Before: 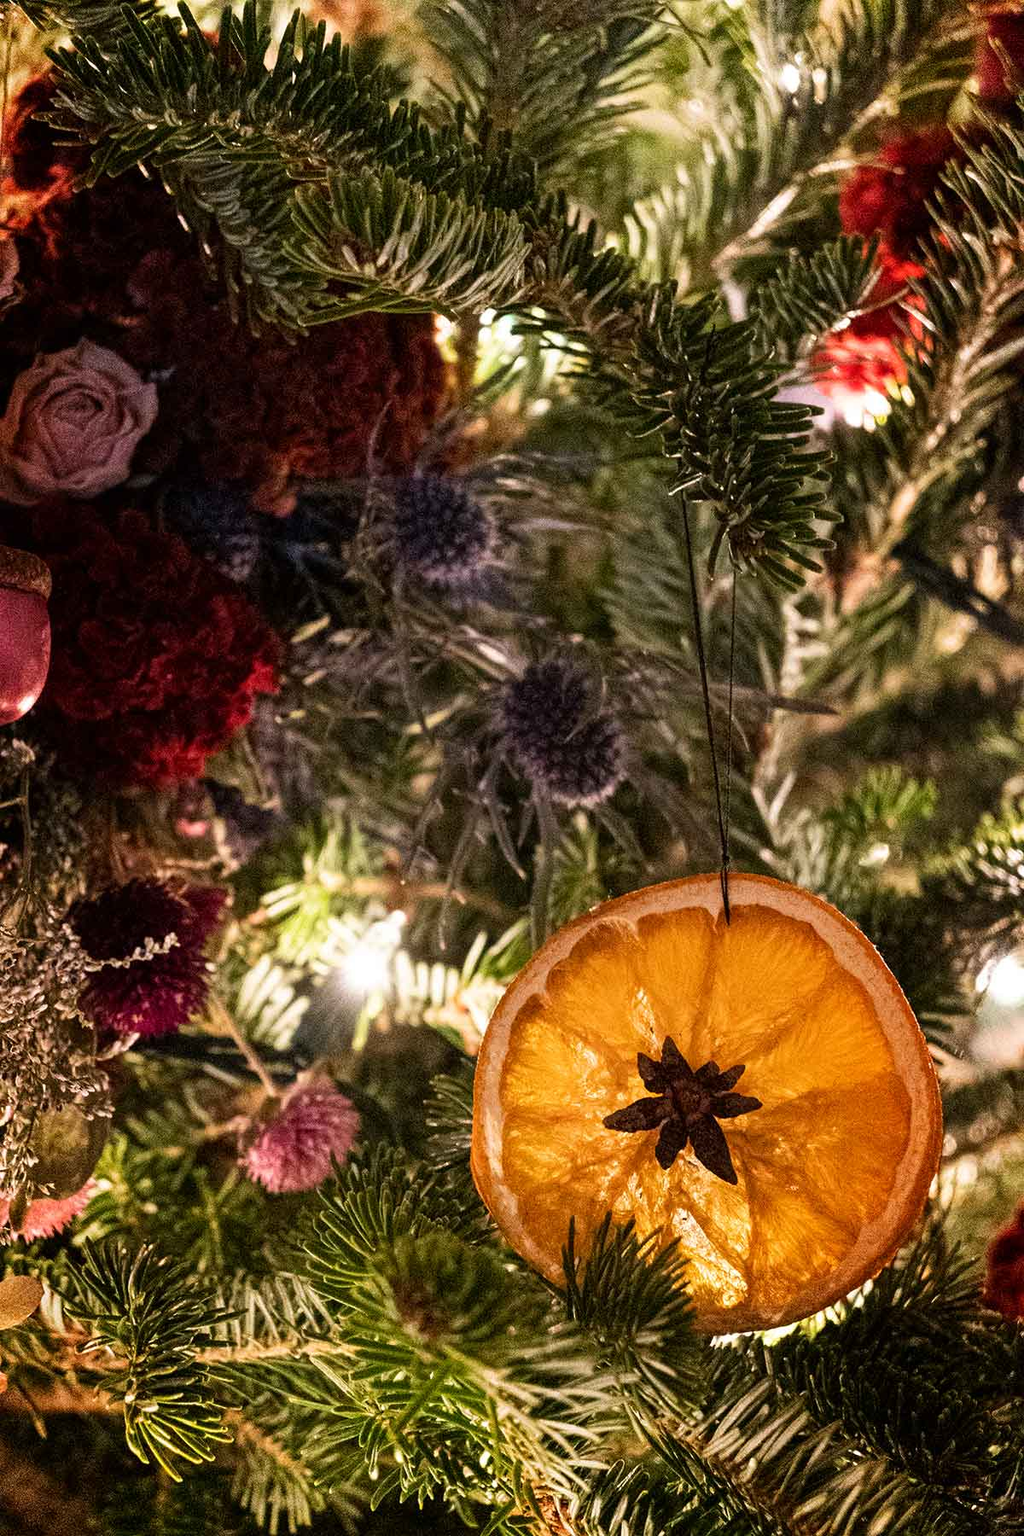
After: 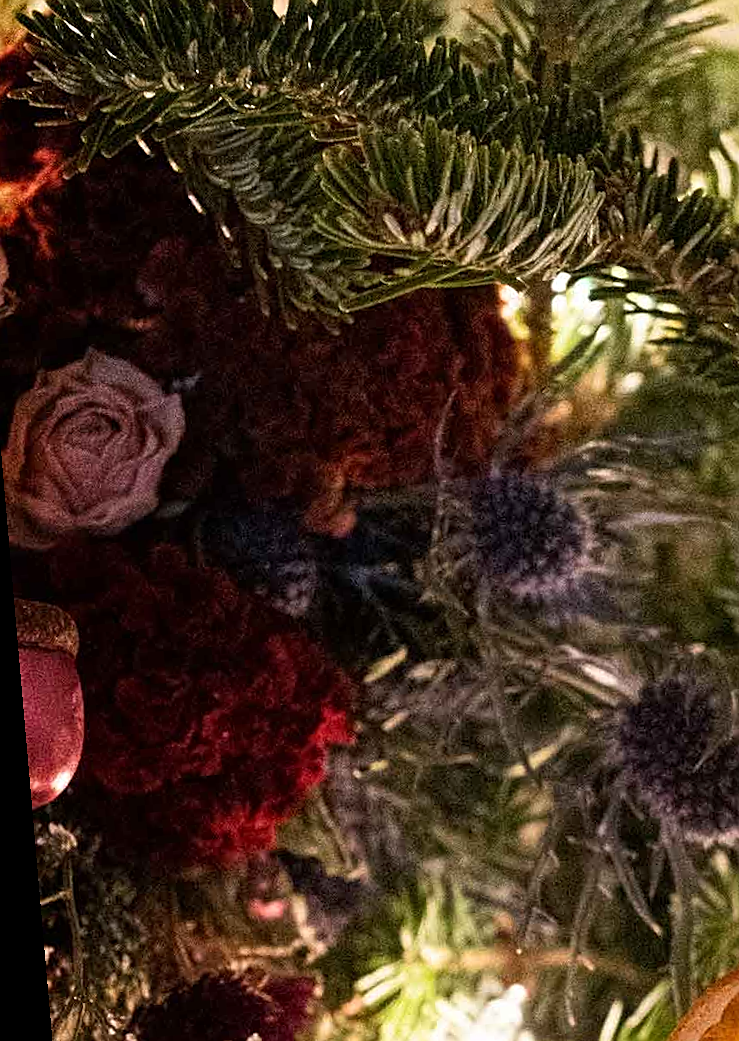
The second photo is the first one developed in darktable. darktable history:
crop and rotate: left 3.047%, top 7.509%, right 42.236%, bottom 37.598%
rotate and perspective: rotation -4.98°, automatic cropping off
sharpen: on, module defaults
